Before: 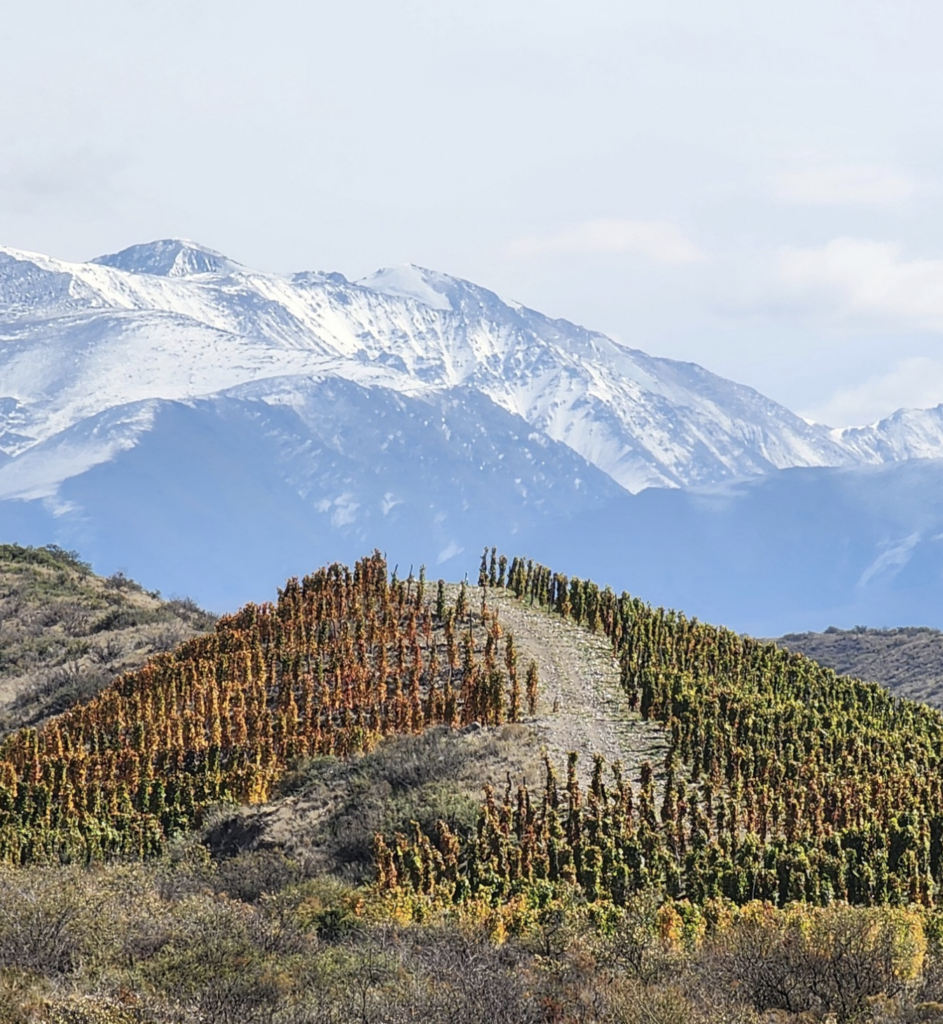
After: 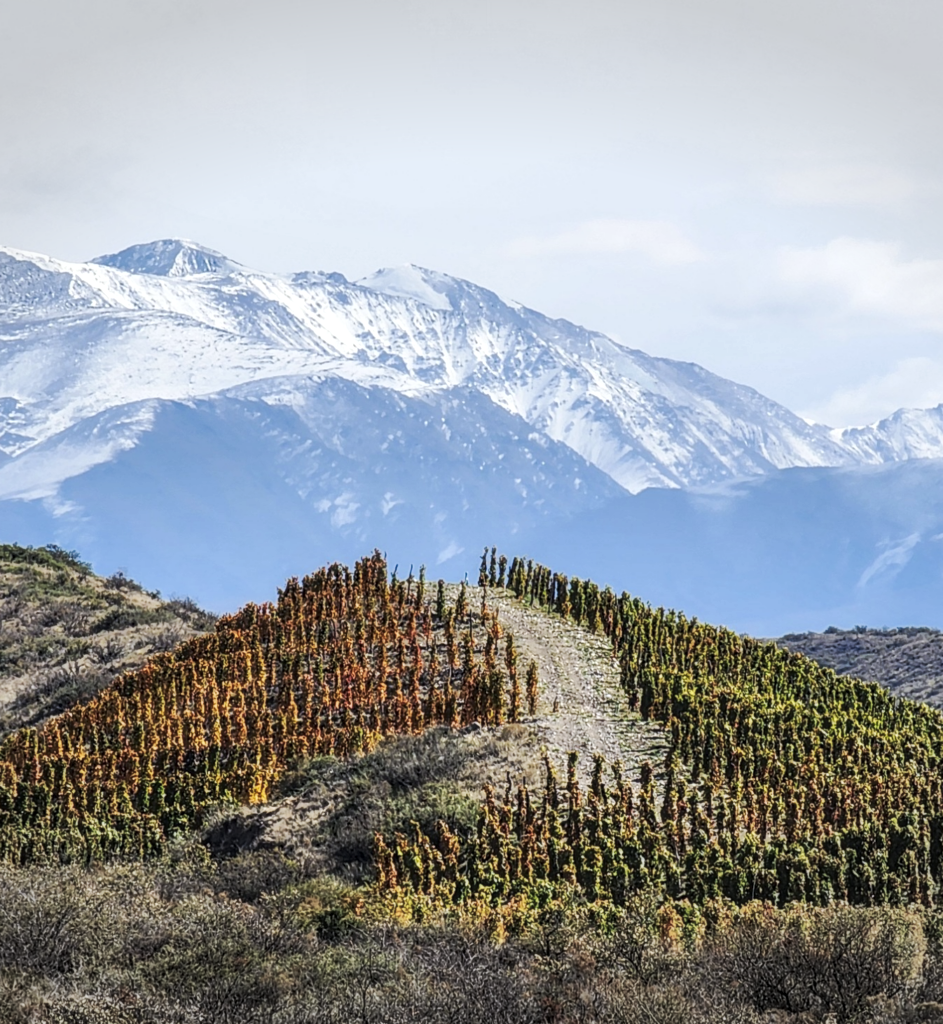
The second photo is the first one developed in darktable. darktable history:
white balance: red 0.988, blue 1.017
tone curve: curves: ch0 [(0, 0) (0.003, 0.003) (0.011, 0.011) (0.025, 0.022) (0.044, 0.039) (0.069, 0.055) (0.1, 0.074) (0.136, 0.101) (0.177, 0.134) (0.224, 0.171) (0.277, 0.216) (0.335, 0.277) (0.399, 0.345) (0.468, 0.427) (0.543, 0.526) (0.623, 0.636) (0.709, 0.731) (0.801, 0.822) (0.898, 0.917) (1, 1)], preserve colors none
vignetting: fall-off start 100%, brightness -0.282, width/height ratio 1.31
local contrast: on, module defaults
